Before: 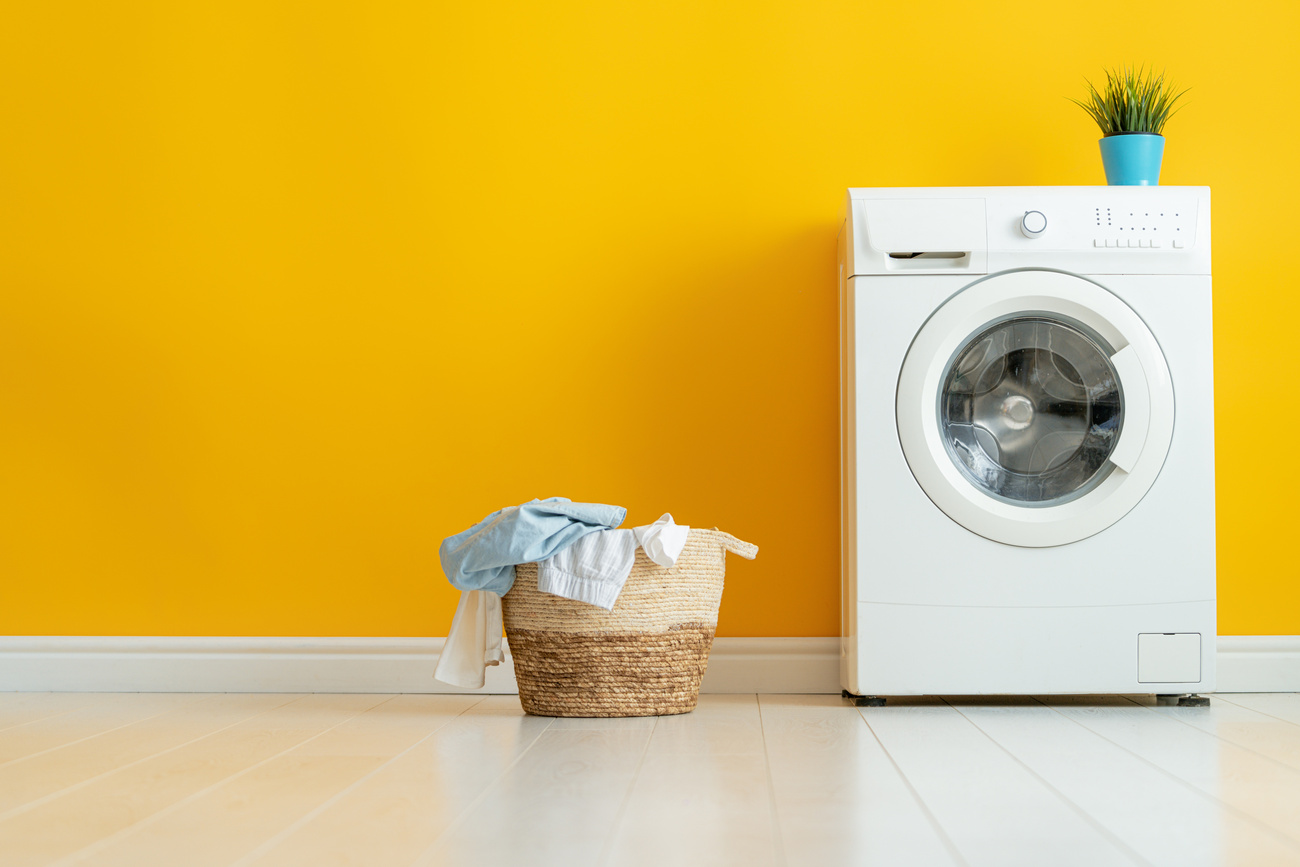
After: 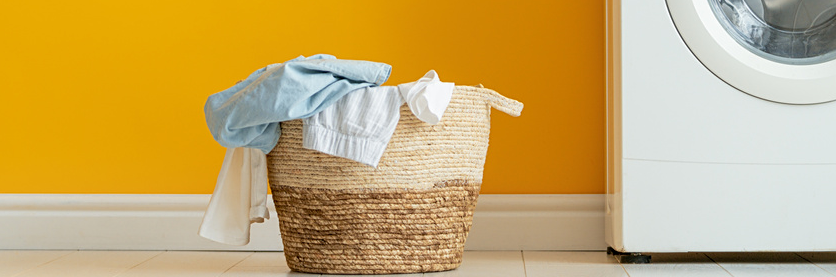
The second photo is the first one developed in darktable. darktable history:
sharpen: amount 0.2
crop: left 18.091%, top 51.13%, right 17.525%, bottom 16.85%
